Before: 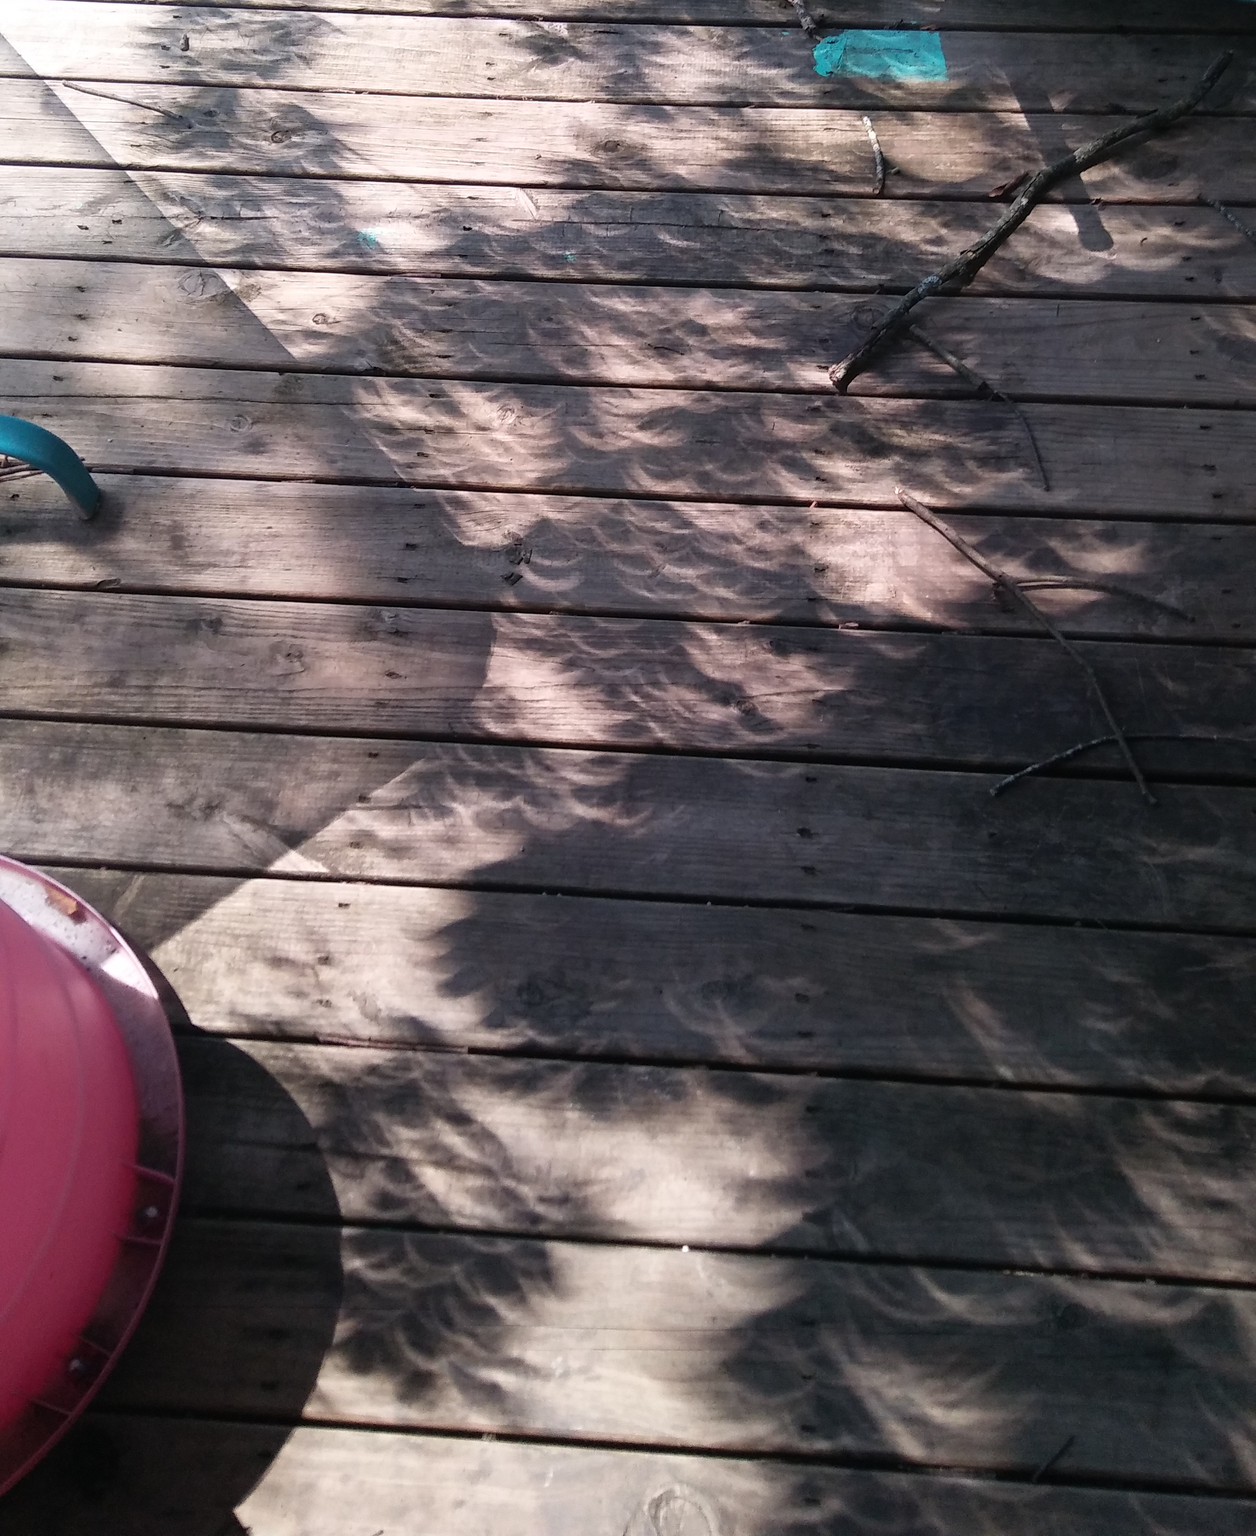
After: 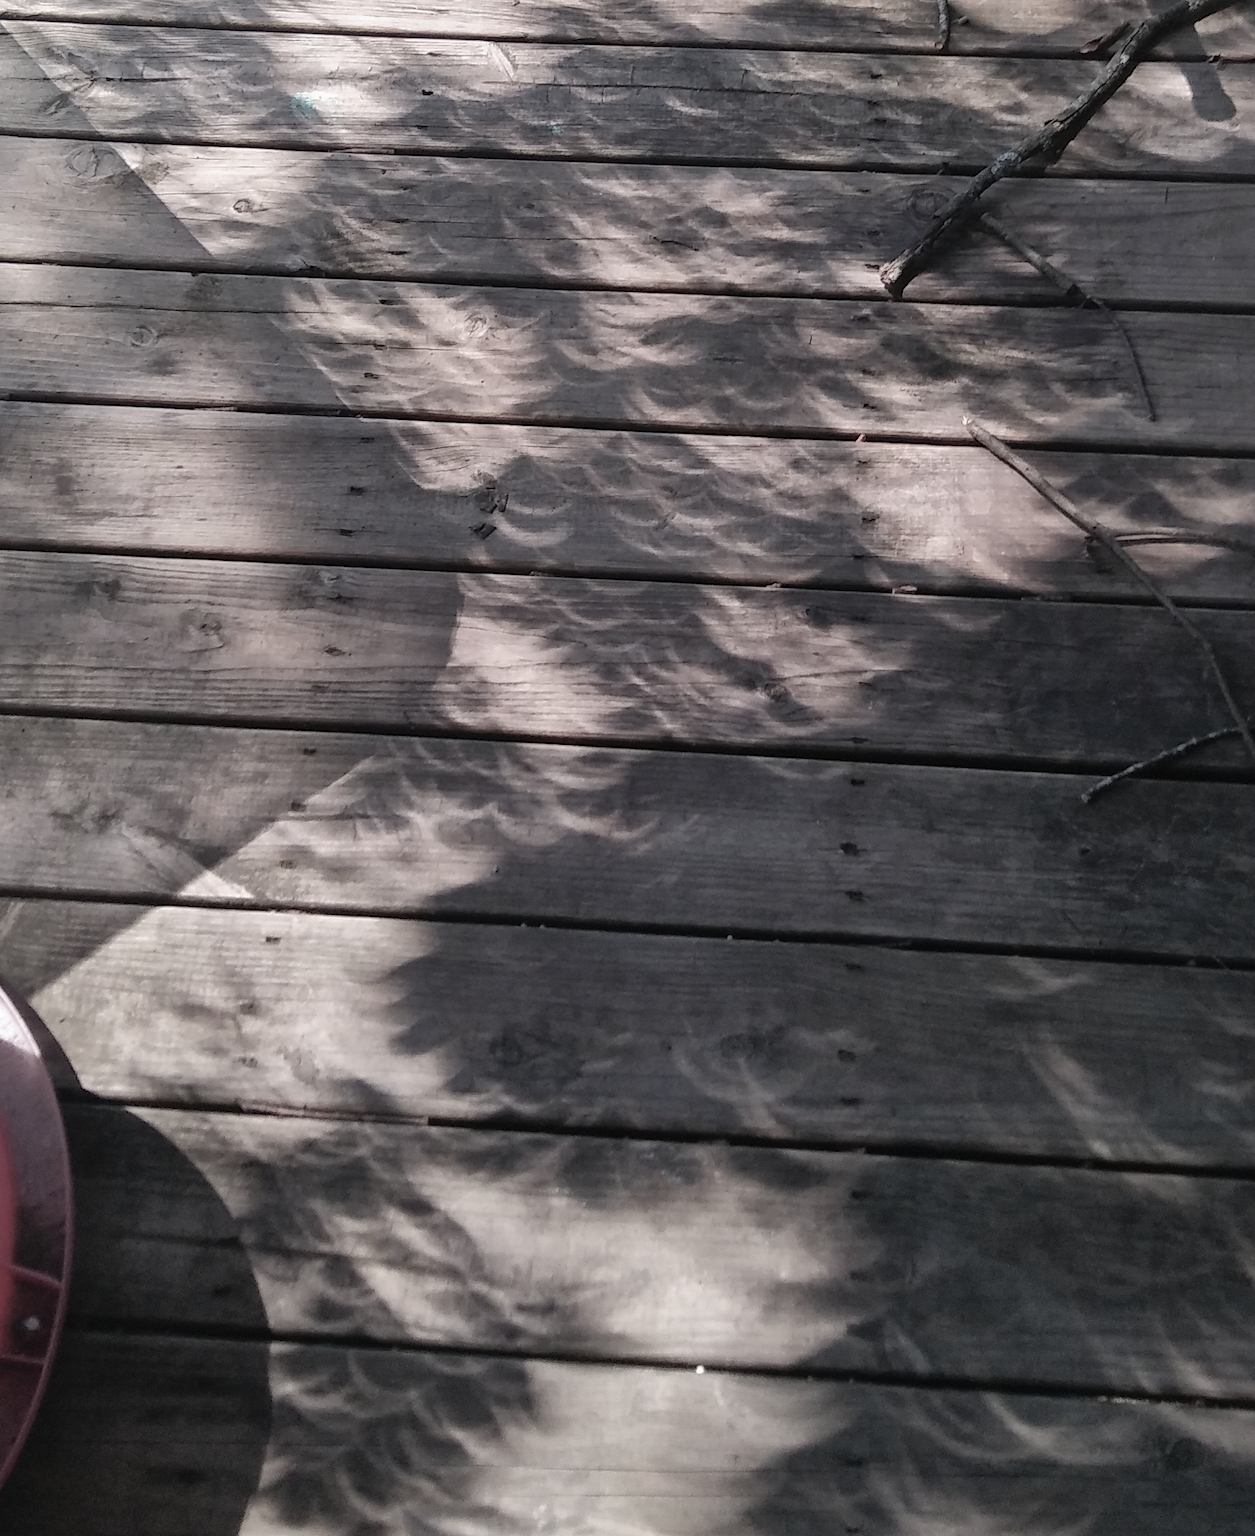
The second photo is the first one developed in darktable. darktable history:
crop and rotate: left 10.071%, top 10.071%, right 10.02%, bottom 10.02%
color balance rgb: linear chroma grading › global chroma -16.06%, perceptual saturation grading › global saturation -32.85%, global vibrance -23.56%
shadows and highlights: shadows 40, highlights -60
